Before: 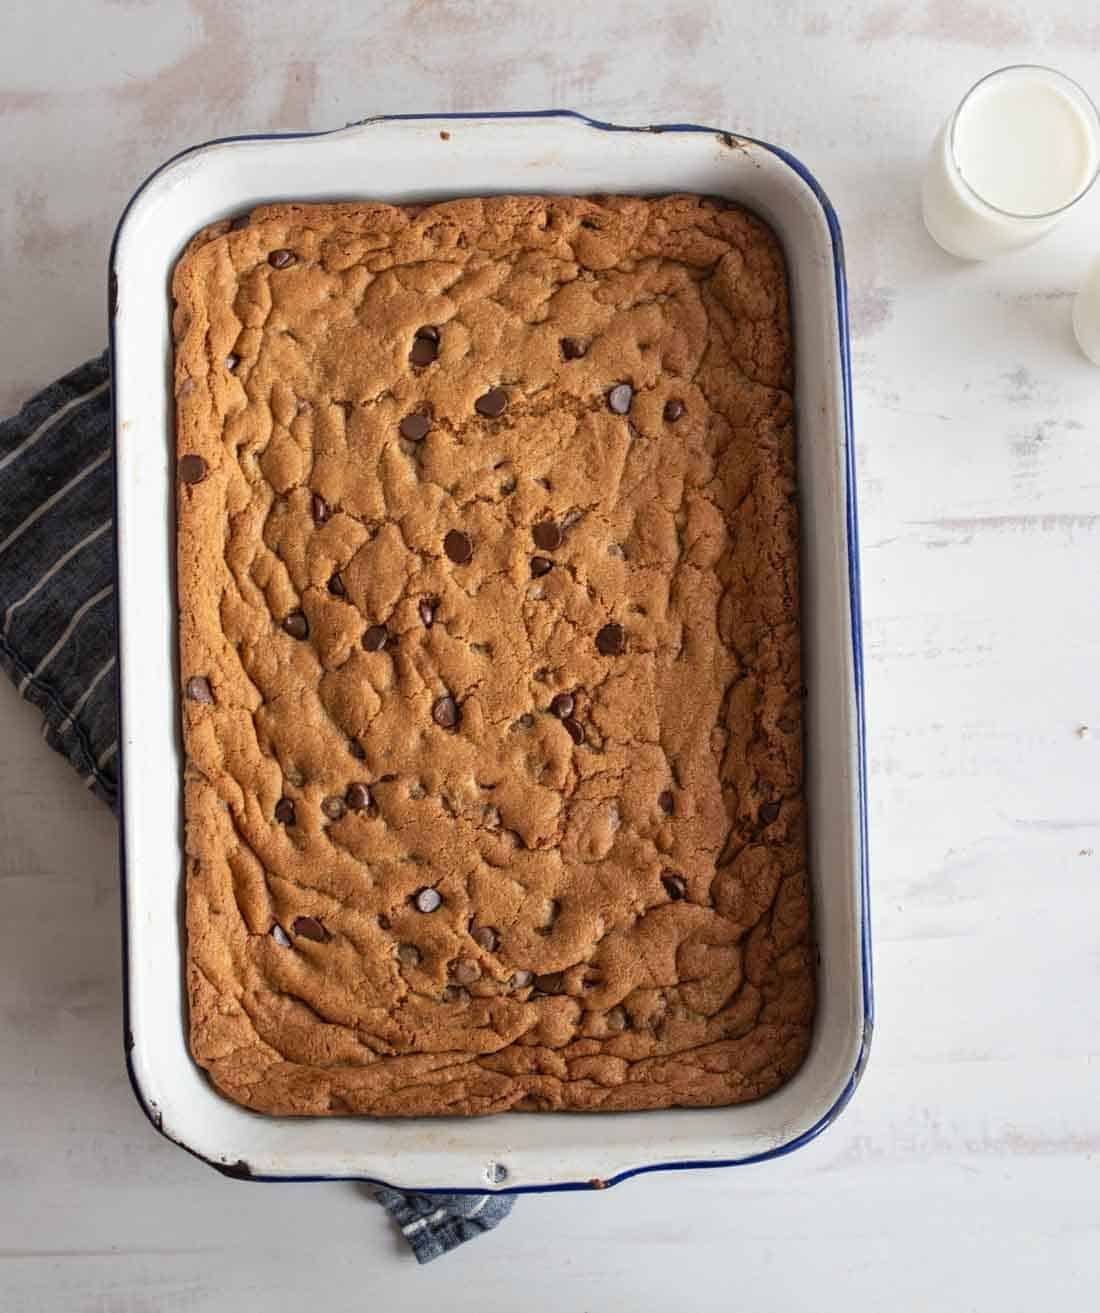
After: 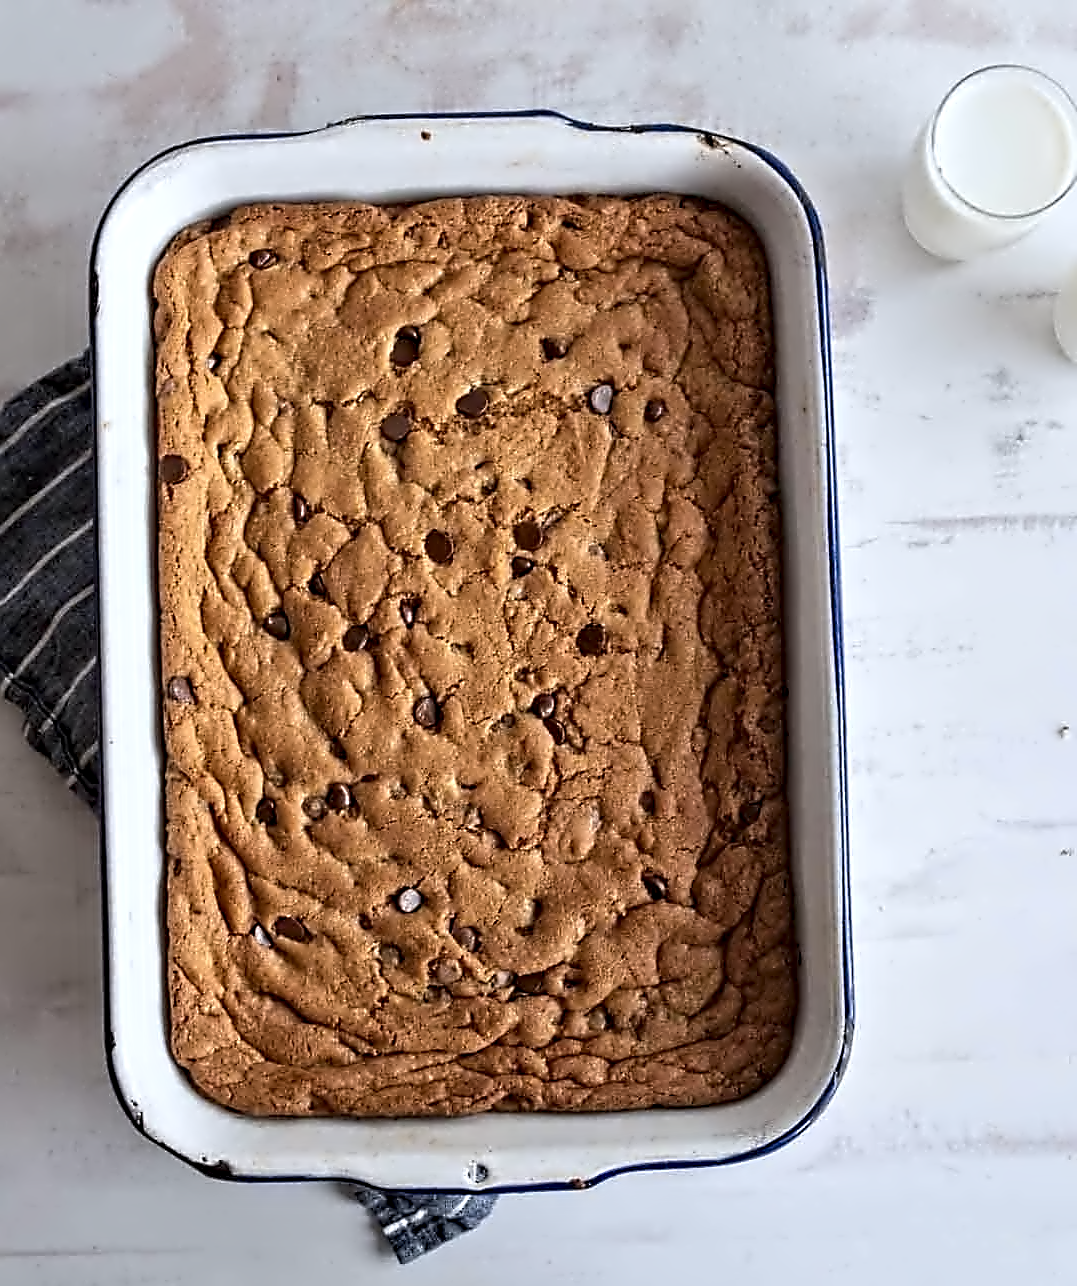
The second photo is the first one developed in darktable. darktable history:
contrast equalizer: octaves 7, y [[0.5, 0.542, 0.583, 0.625, 0.667, 0.708], [0.5 ×6], [0.5 ×6], [0, 0.033, 0.067, 0.1, 0.133, 0.167], [0, 0.05, 0.1, 0.15, 0.2, 0.25]]
sharpen: on, module defaults
white balance: red 0.967, blue 1.049
crop: left 1.743%, right 0.268%, bottom 2.011%
